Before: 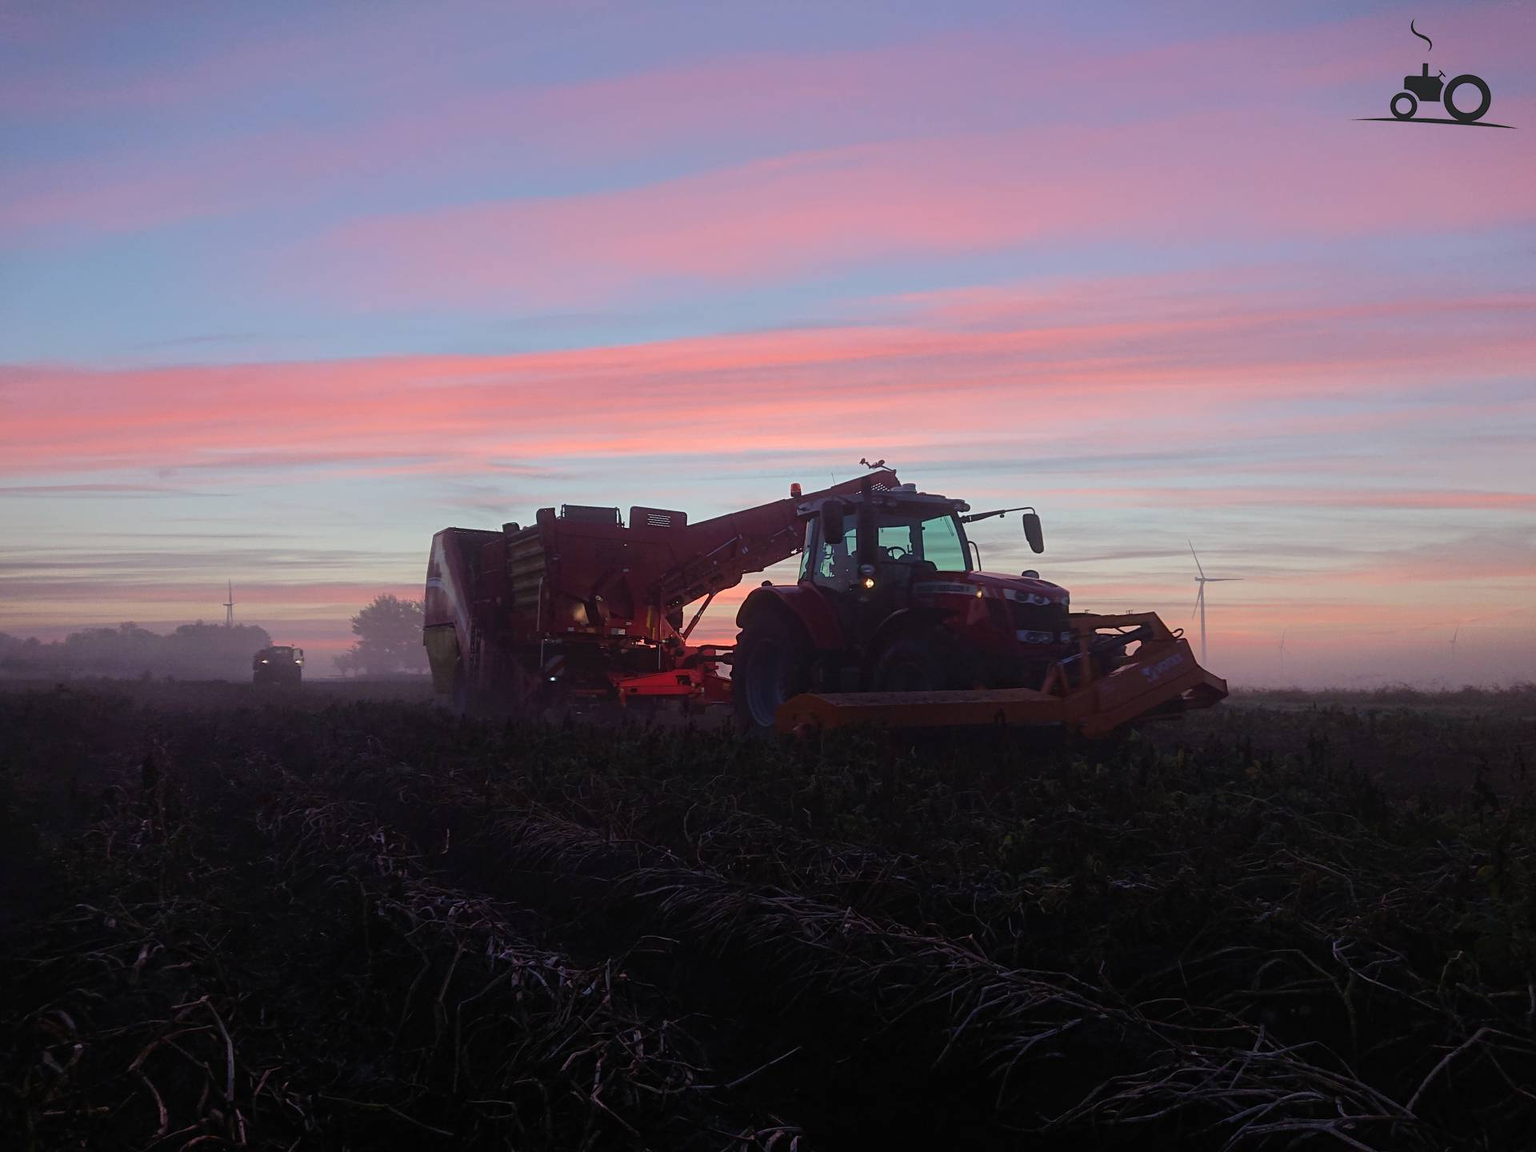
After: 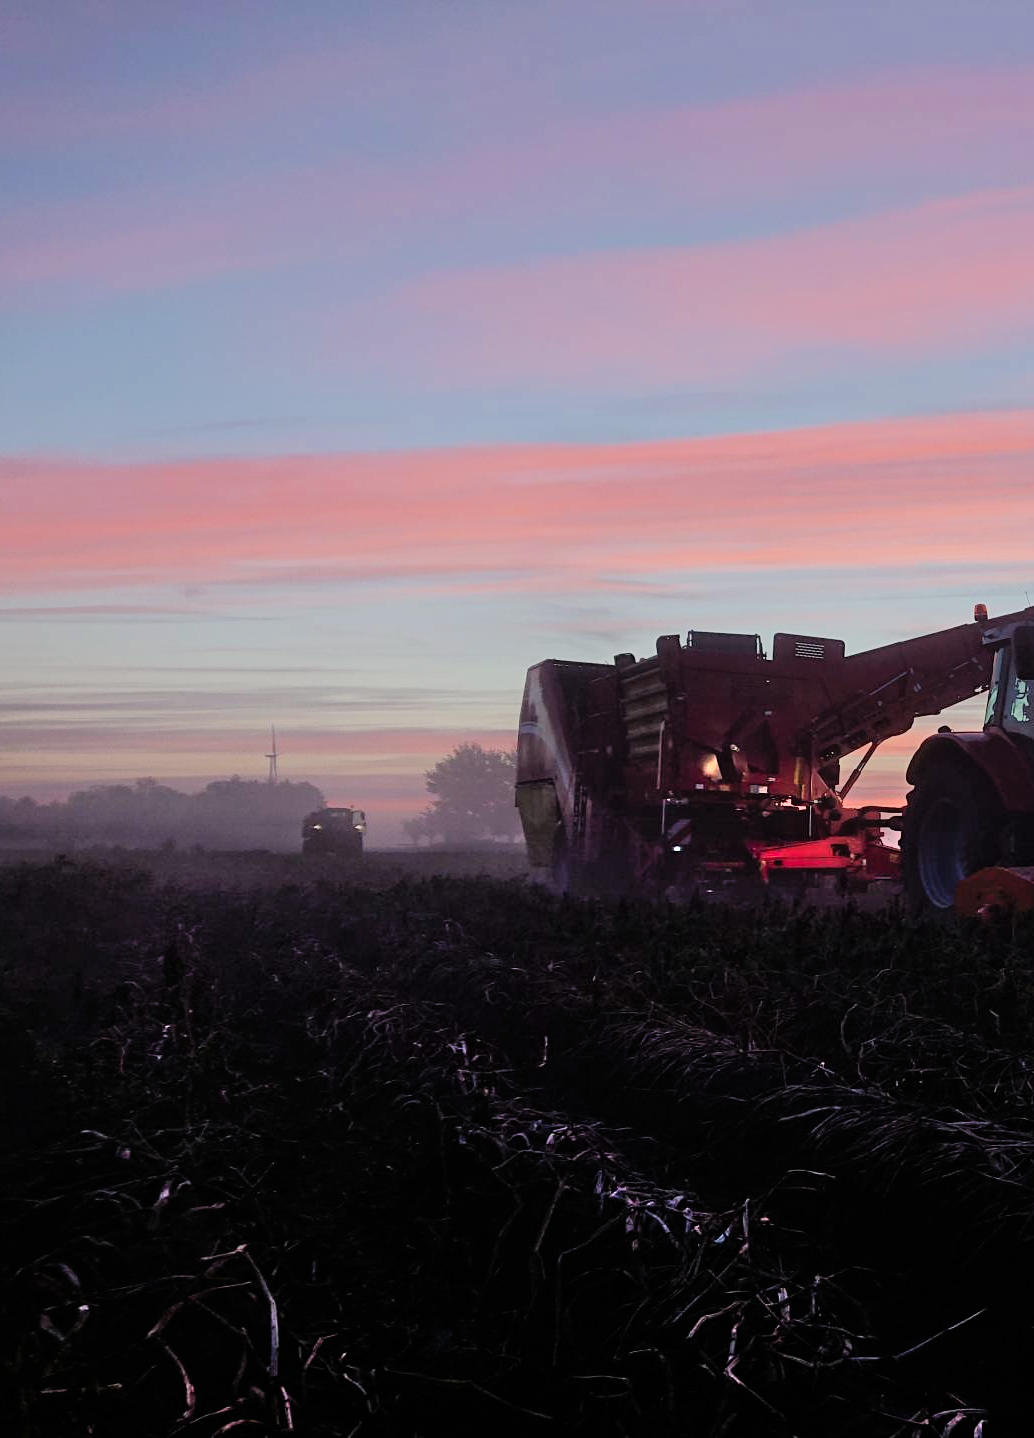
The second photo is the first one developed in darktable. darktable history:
crop: left 0.733%, right 45.185%, bottom 0.087%
shadows and highlights: radius 45.09, white point adjustment 6.62, compress 79.61%, soften with gaussian
exposure: compensate highlight preservation false
filmic rgb: black relative exposure -7.65 EV, white relative exposure 4.56 EV, hardness 3.61
